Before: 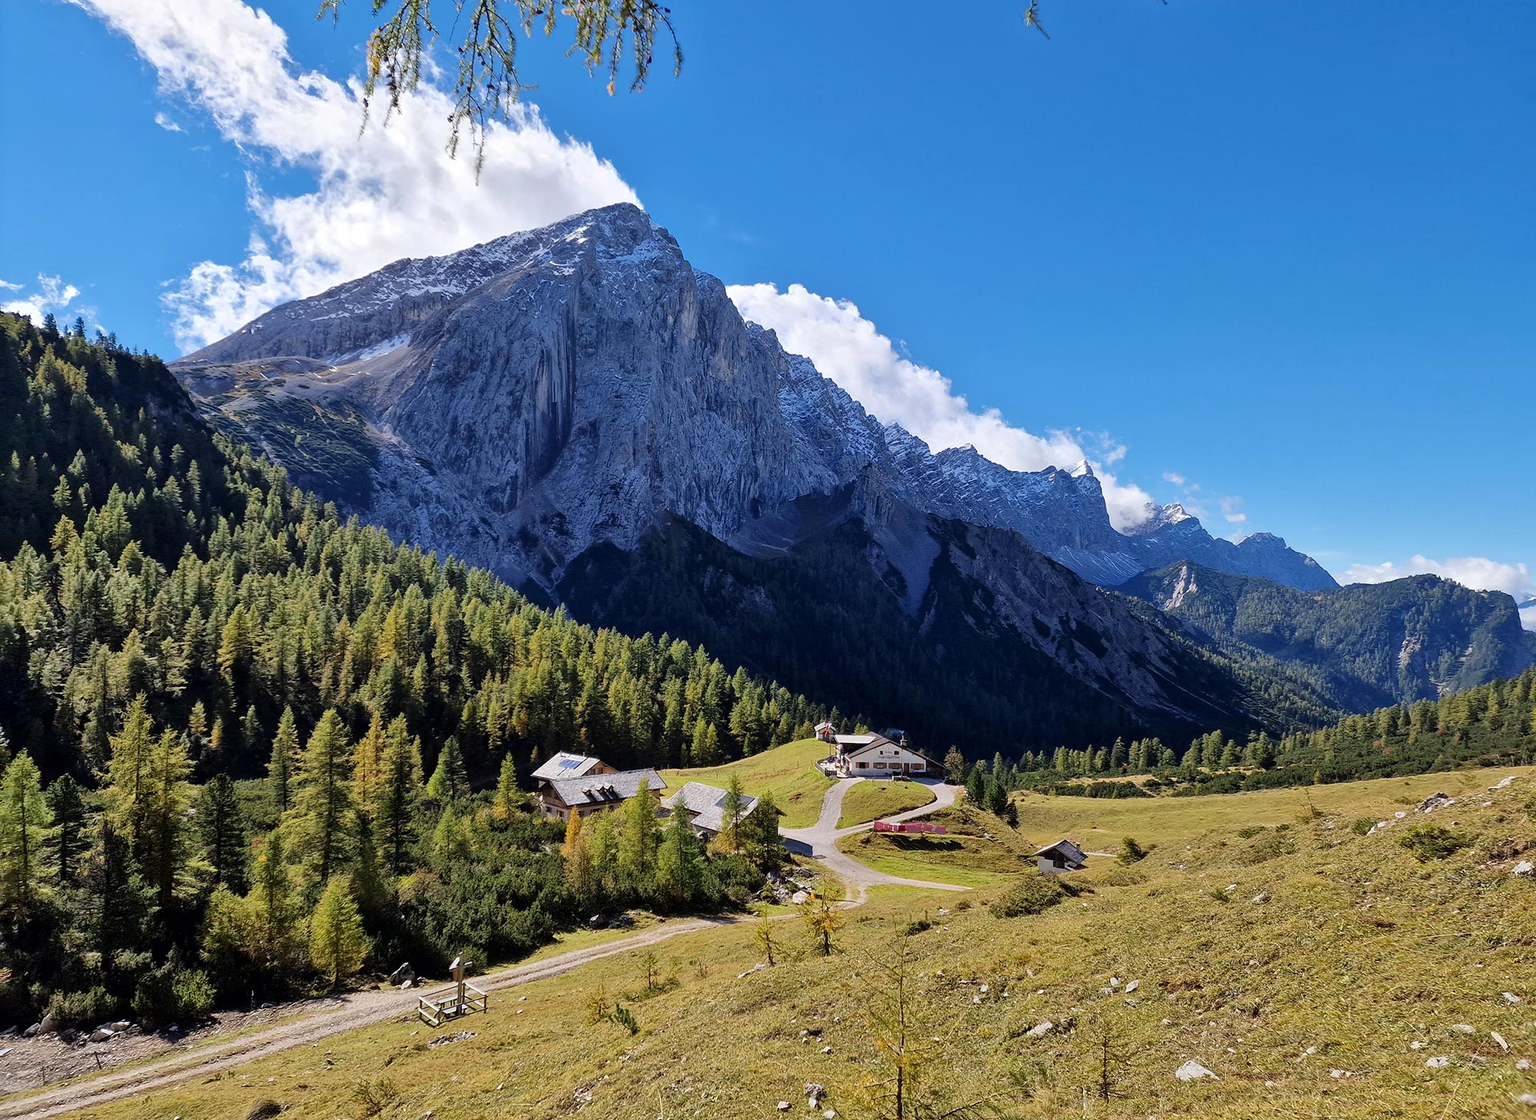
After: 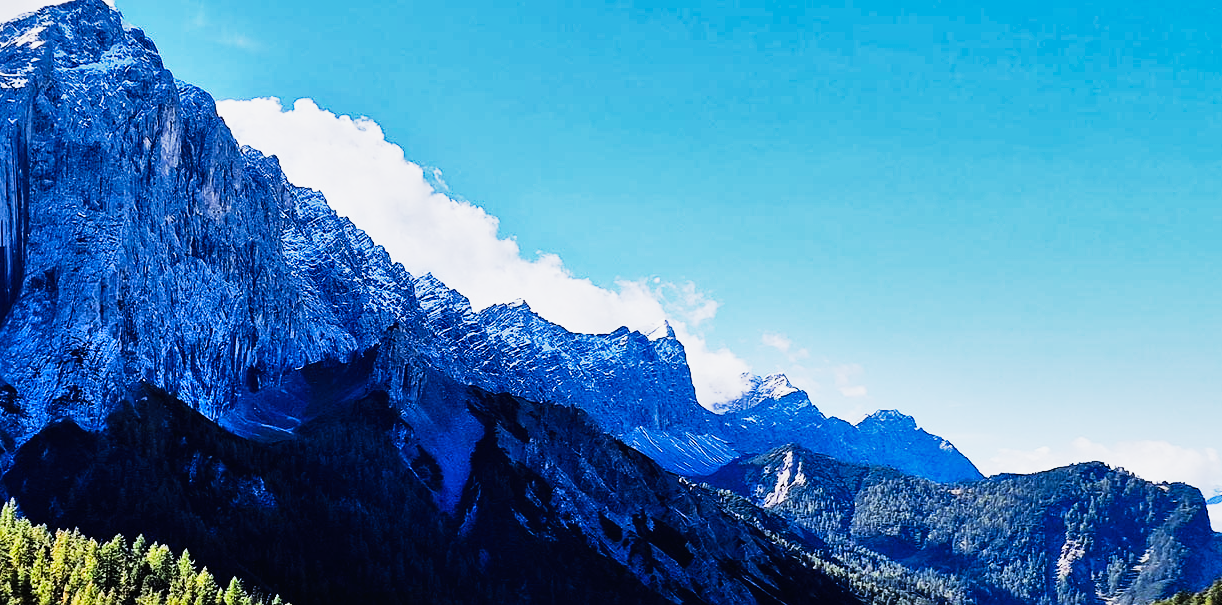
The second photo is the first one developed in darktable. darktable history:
sharpen: amount 0.2
shadows and highlights: low approximation 0.01, soften with gaussian
tone curve: curves: ch0 [(0, 0) (0.003, 0.007) (0.011, 0.01) (0.025, 0.016) (0.044, 0.025) (0.069, 0.036) (0.1, 0.052) (0.136, 0.073) (0.177, 0.103) (0.224, 0.135) (0.277, 0.177) (0.335, 0.233) (0.399, 0.303) (0.468, 0.376) (0.543, 0.469) (0.623, 0.581) (0.709, 0.723) (0.801, 0.863) (0.898, 0.938) (1, 1)], preserve colors none
crop: left 36.005%, top 18.293%, right 0.31%, bottom 38.444%
exposure: black level correction 0, exposure 0.7 EV, compensate exposure bias true, compensate highlight preservation false
white balance: red 0.984, blue 1.059
sigmoid: contrast 1.7, skew -0.2, preserve hue 0%, red attenuation 0.1, red rotation 0.035, green attenuation 0.1, green rotation -0.017, blue attenuation 0.15, blue rotation -0.052, base primaries Rec2020
